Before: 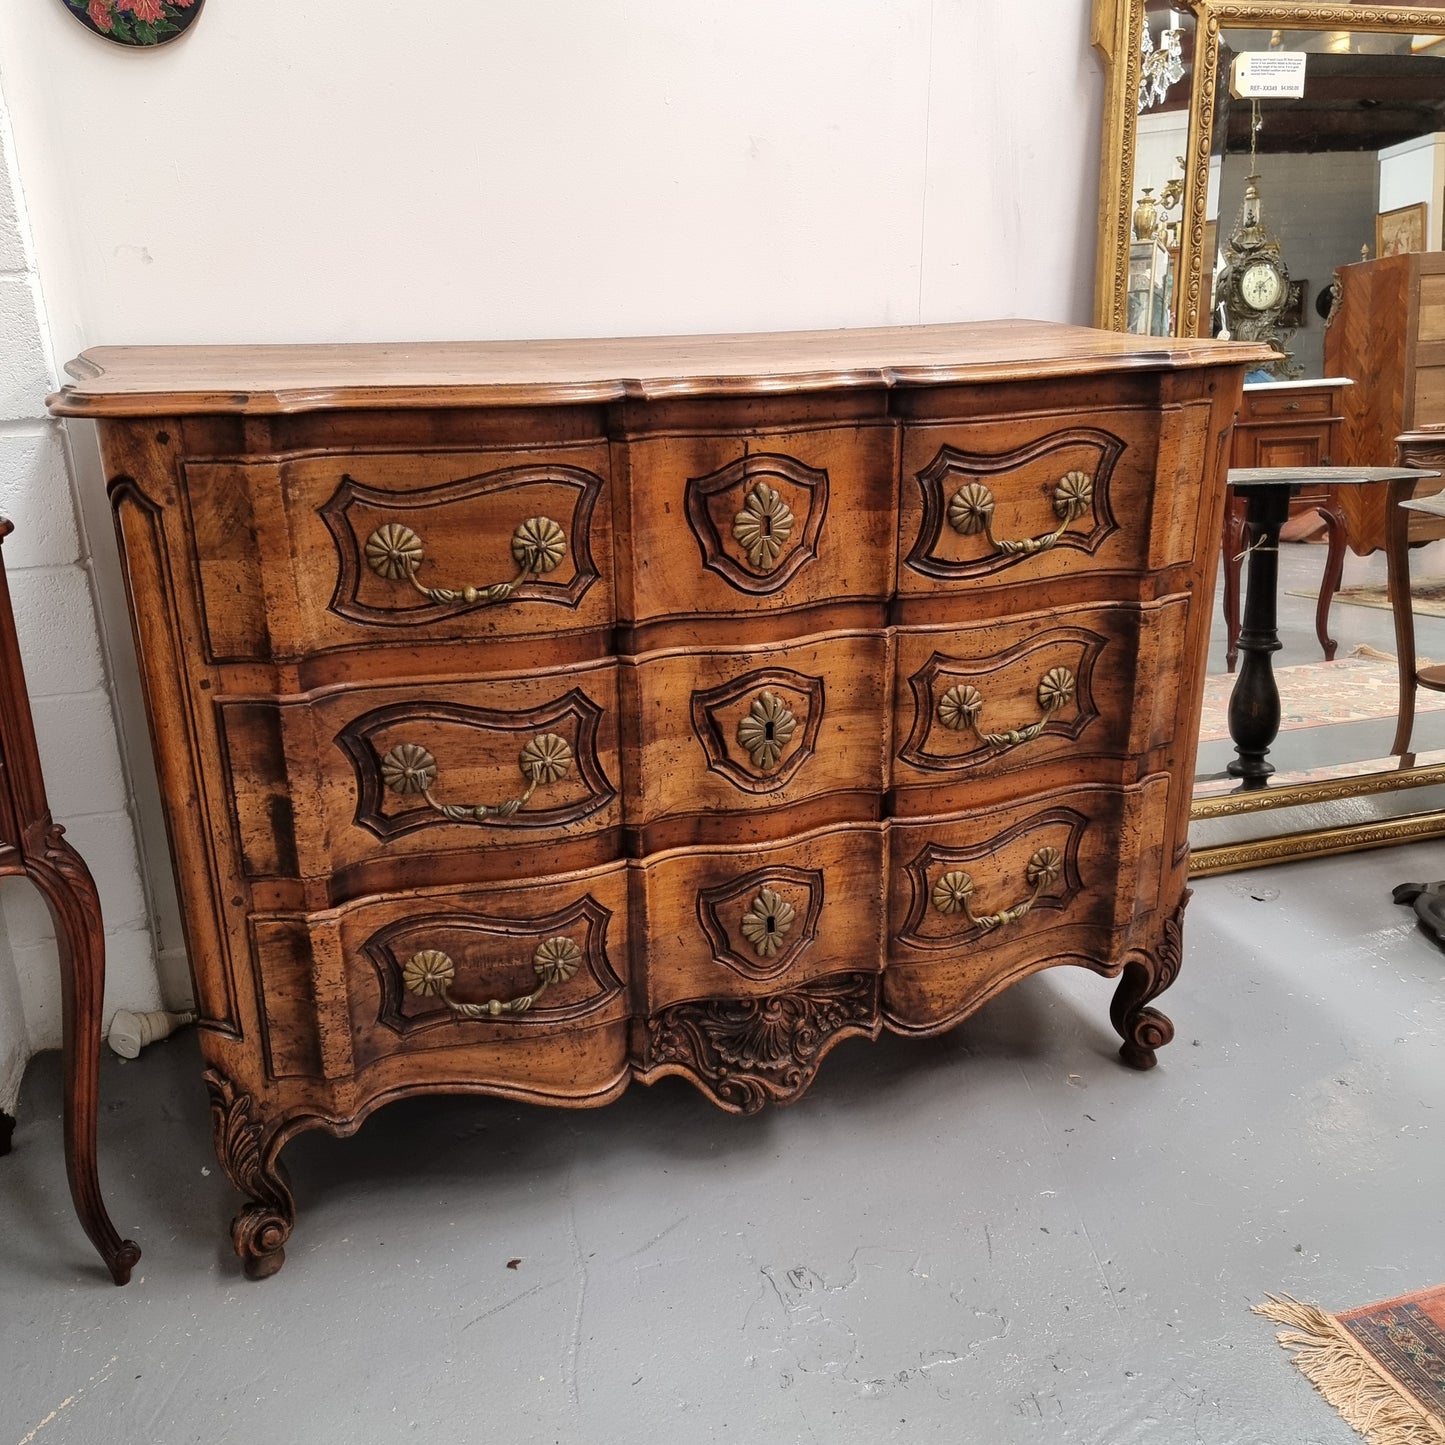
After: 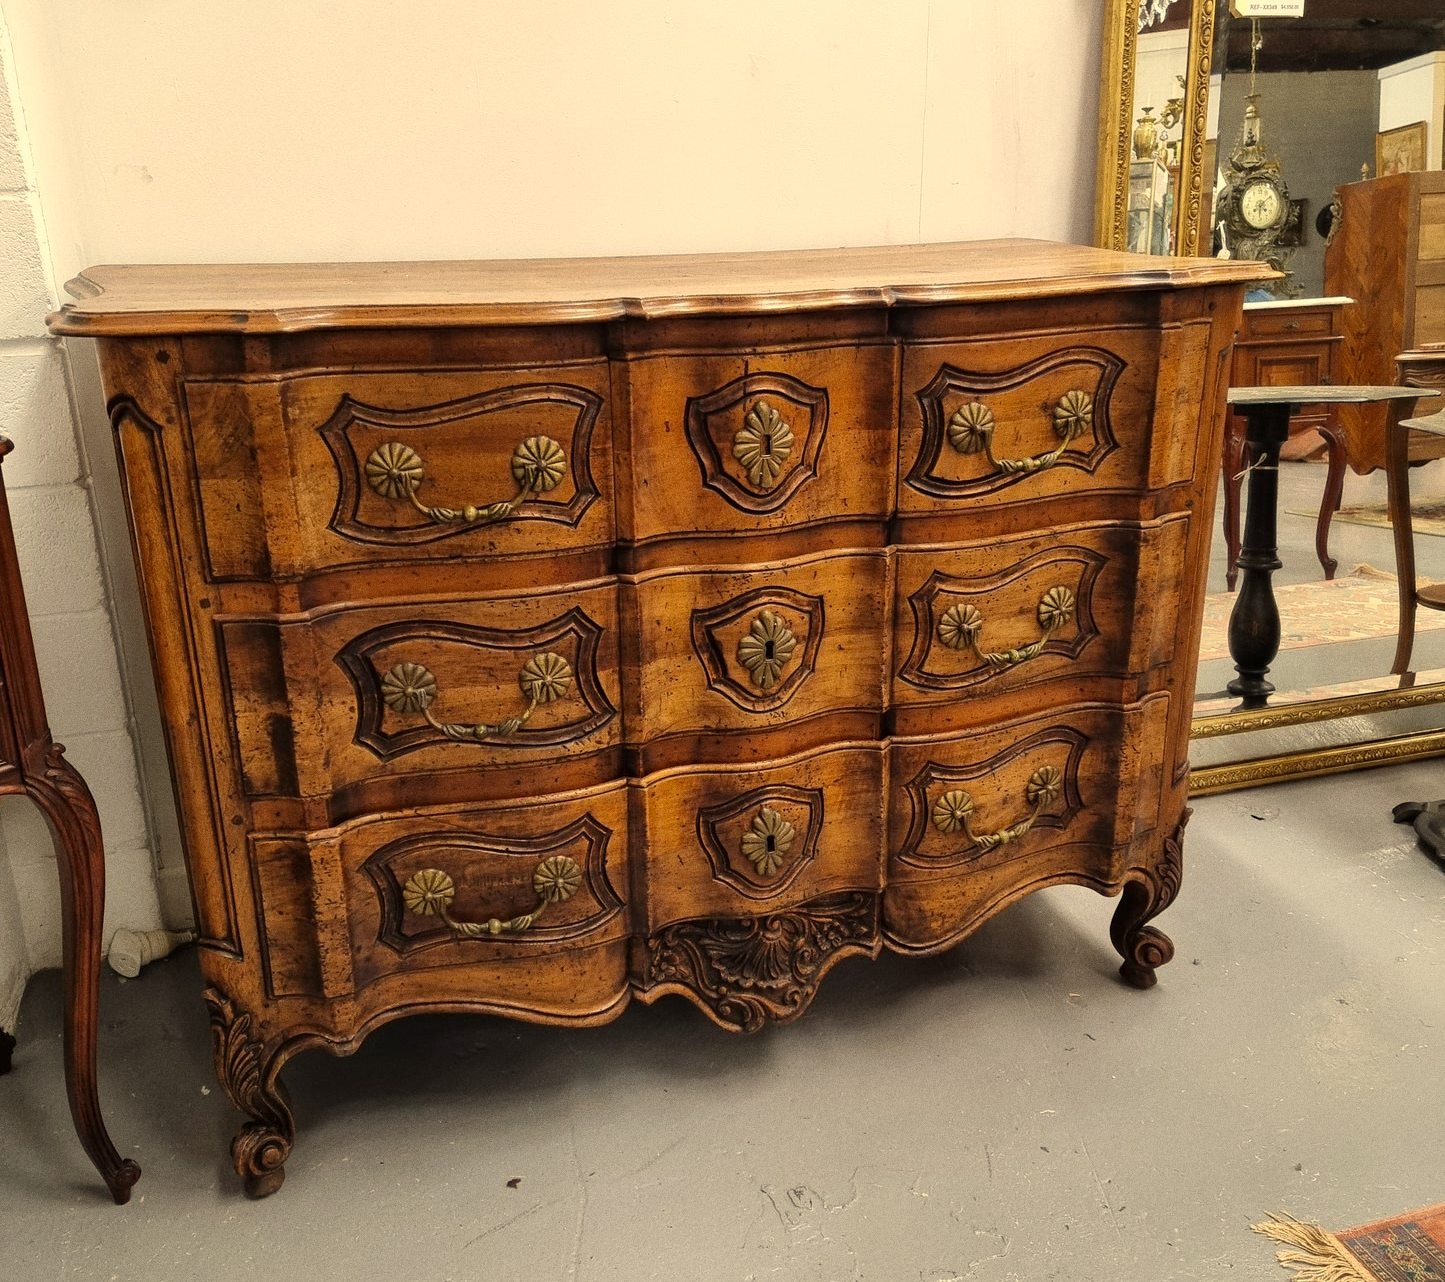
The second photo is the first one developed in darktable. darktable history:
color correction: highlights a* 2.72, highlights b* 22.8
grain: coarseness 0.47 ISO
crop and rotate: top 5.609%, bottom 5.609%
